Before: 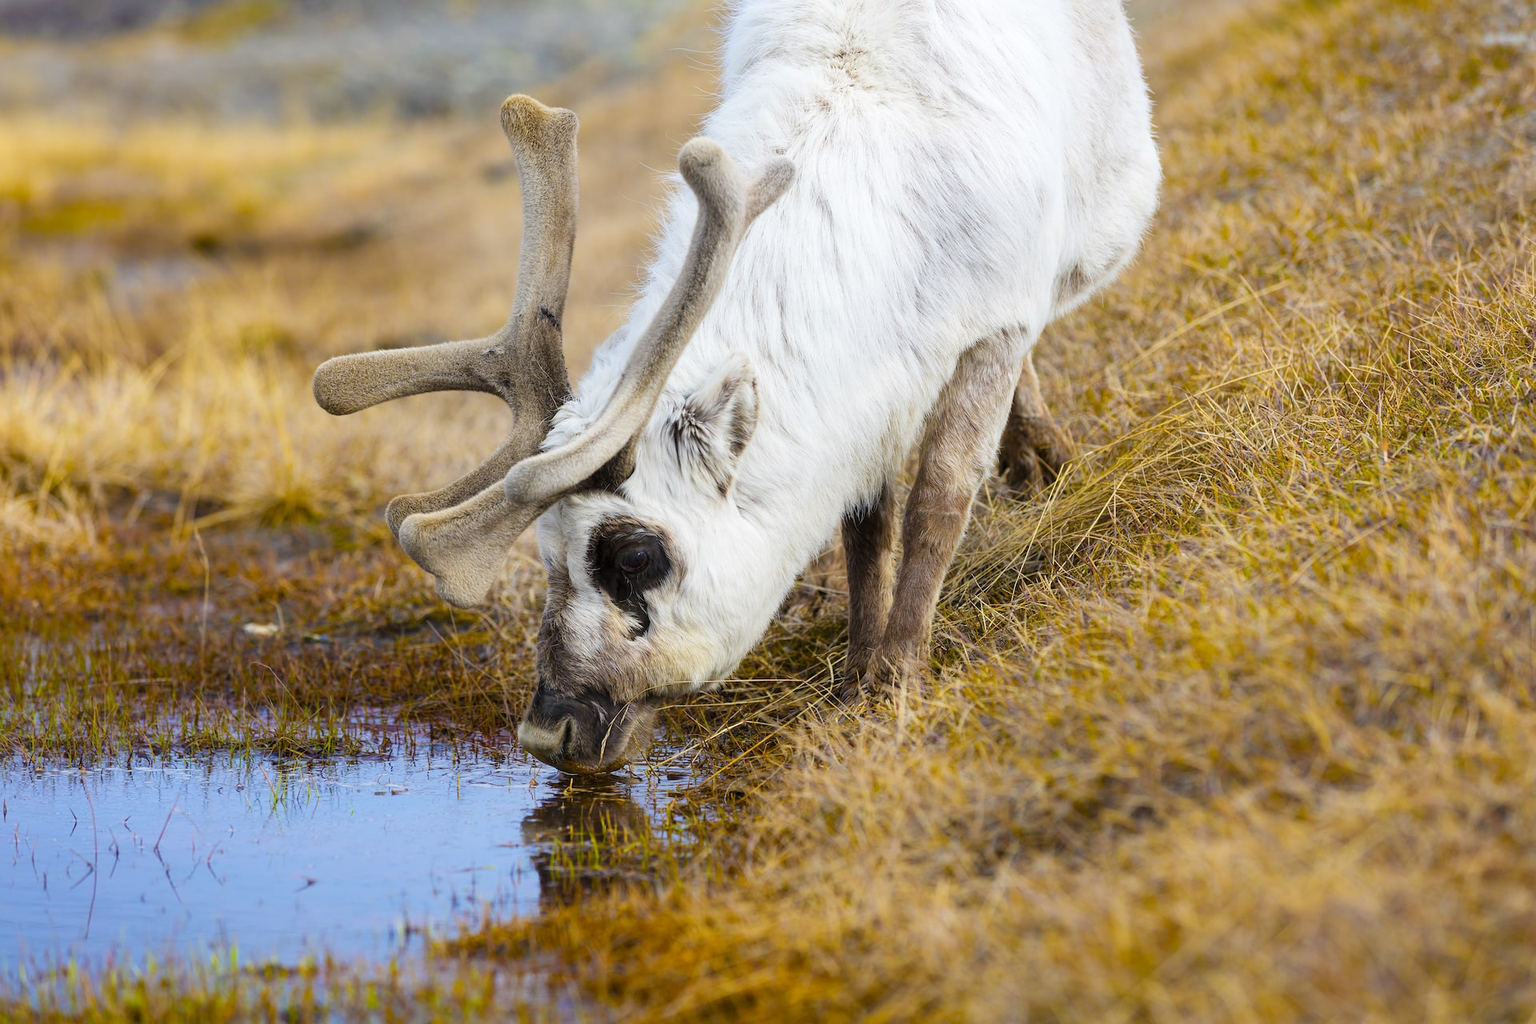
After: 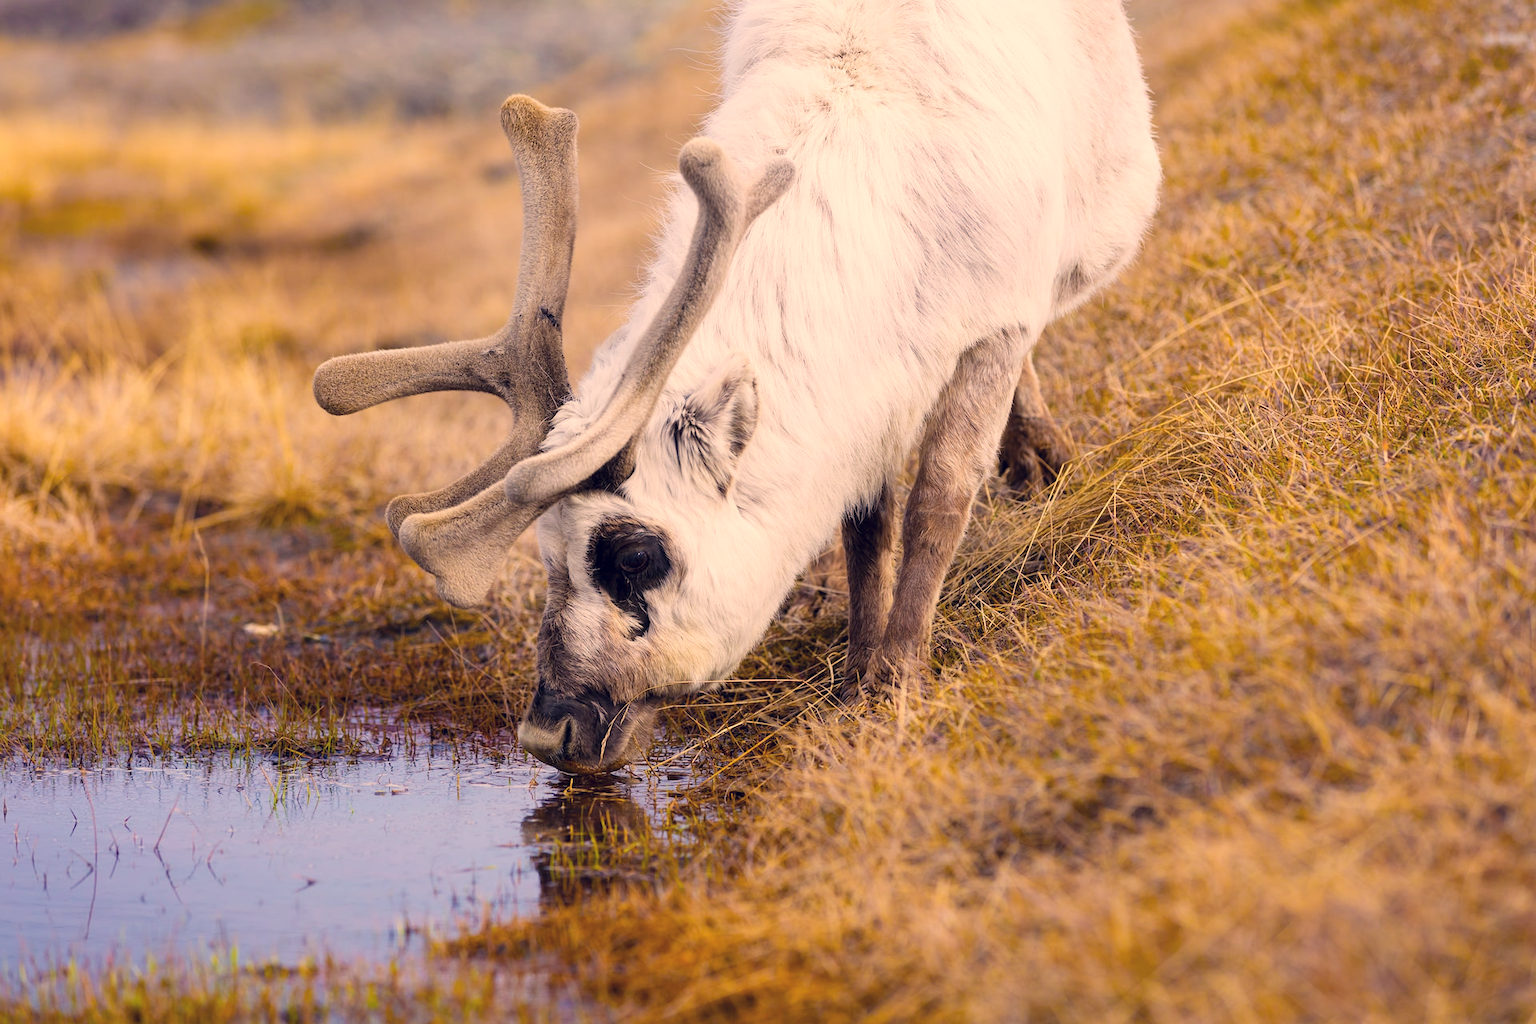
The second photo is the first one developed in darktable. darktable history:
color correction: highlights a* 19.98, highlights b* 27.99, shadows a* 3.44, shadows b* -16.65, saturation 0.761
